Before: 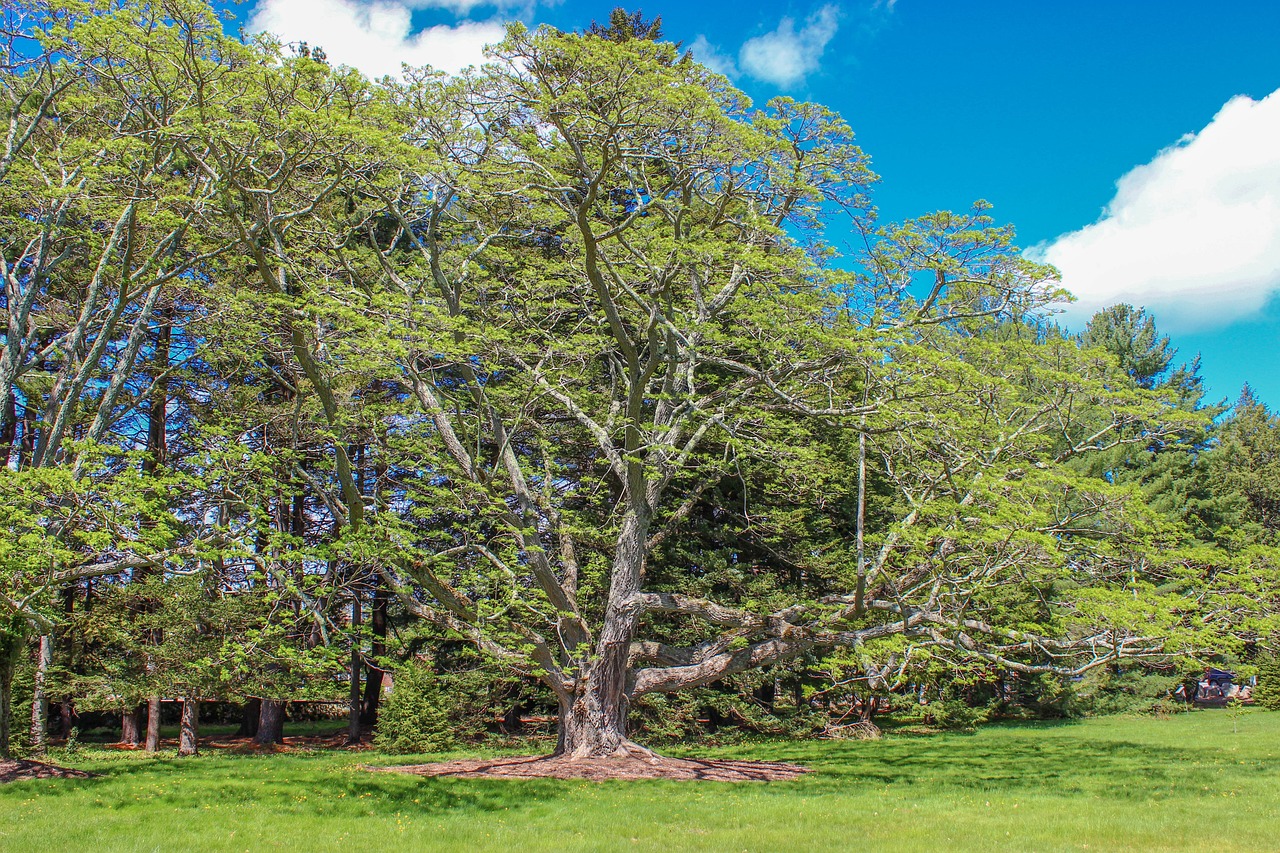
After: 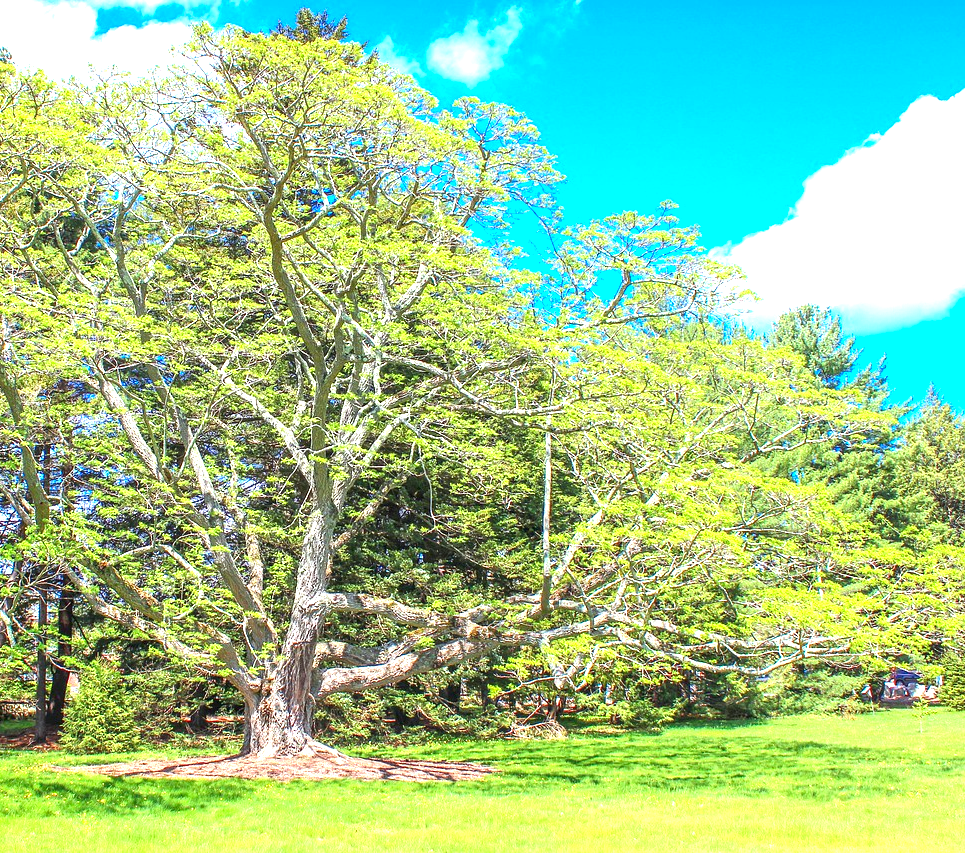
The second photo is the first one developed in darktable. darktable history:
exposure: black level correction 0, exposure 1.45 EV, compensate exposure bias true, compensate highlight preservation false
color correction: saturation 1.11
color calibration: illuminant Planckian (black body), x 0.351, y 0.352, temperature 4794.27 K
crop and rotate: left 24.6%
